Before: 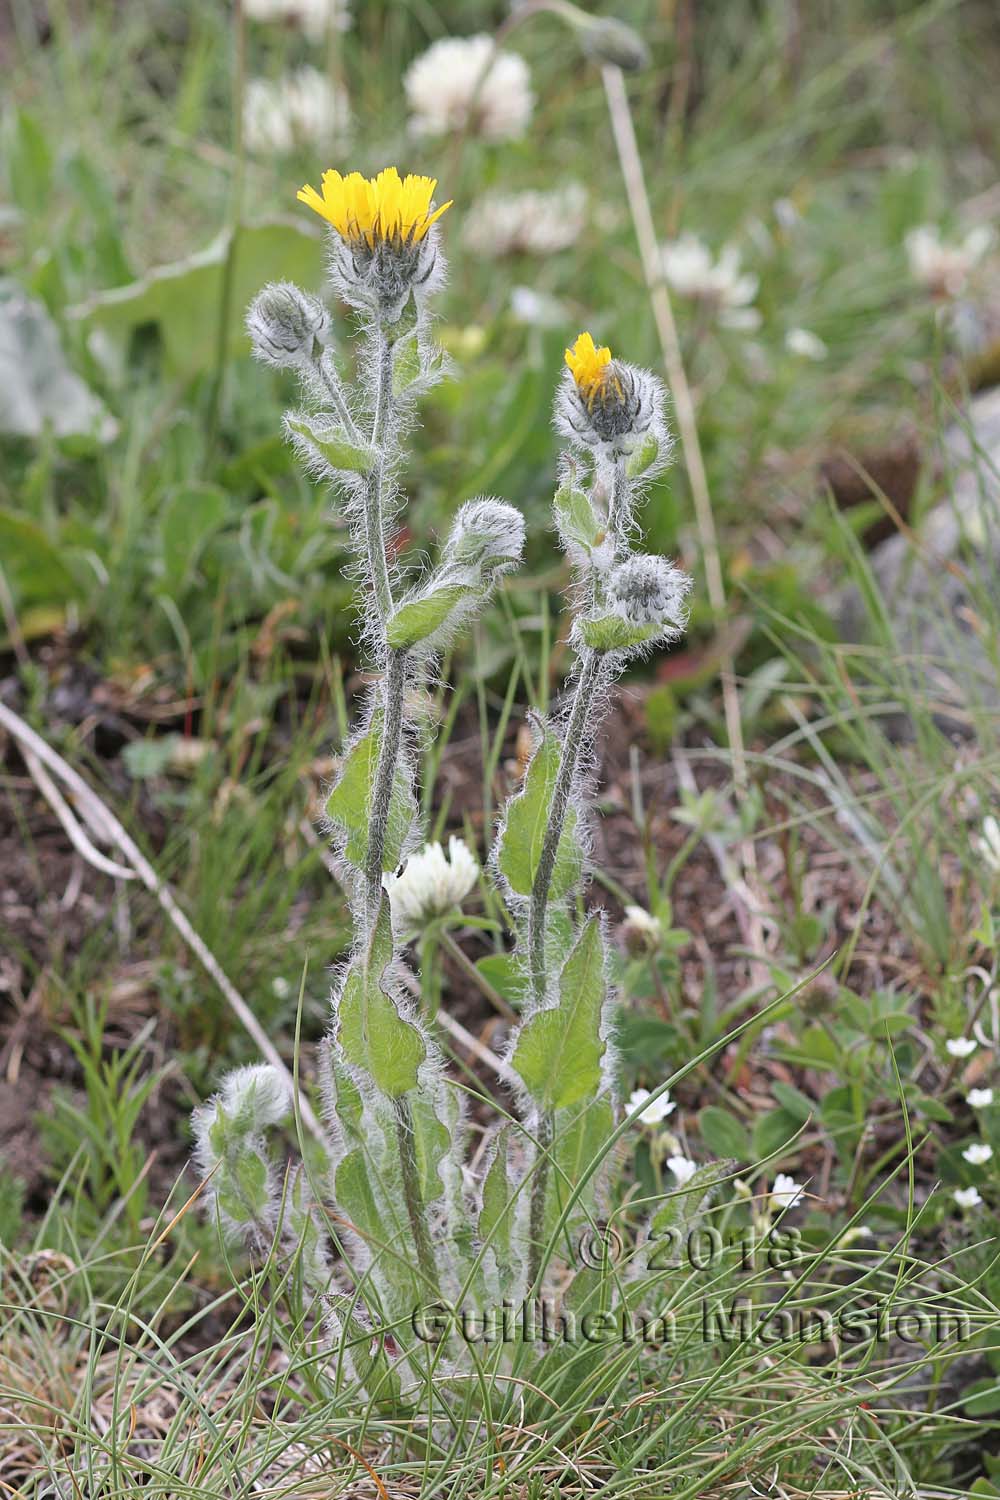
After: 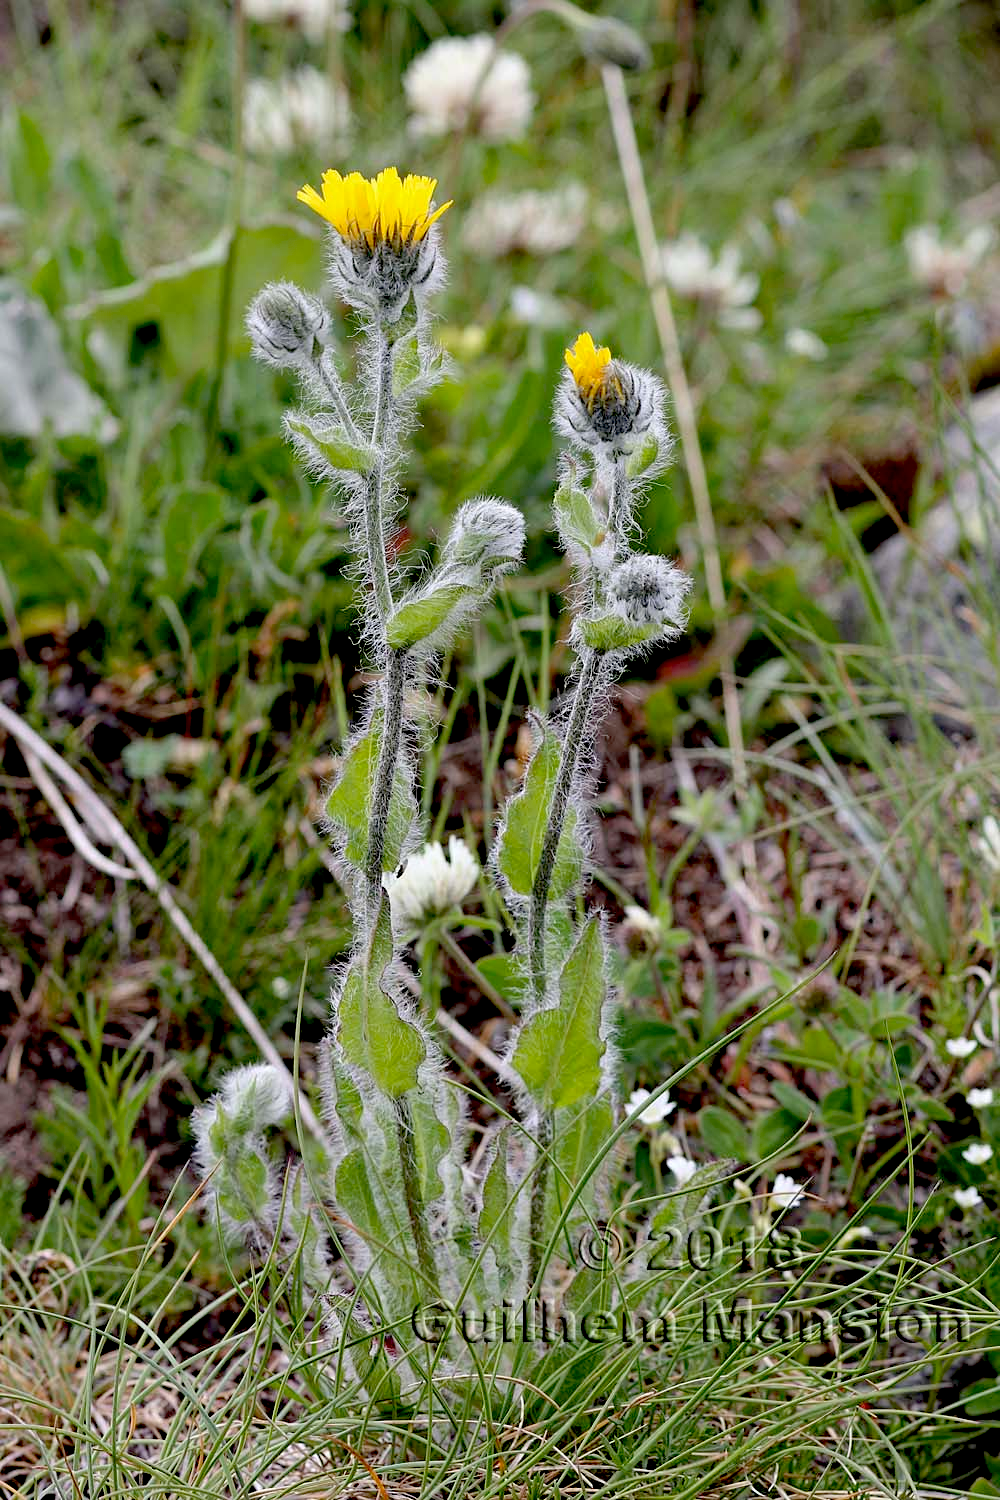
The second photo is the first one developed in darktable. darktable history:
exposure: black level correction 0.057, compensate exposure bias true, compensate highlight preservation false
